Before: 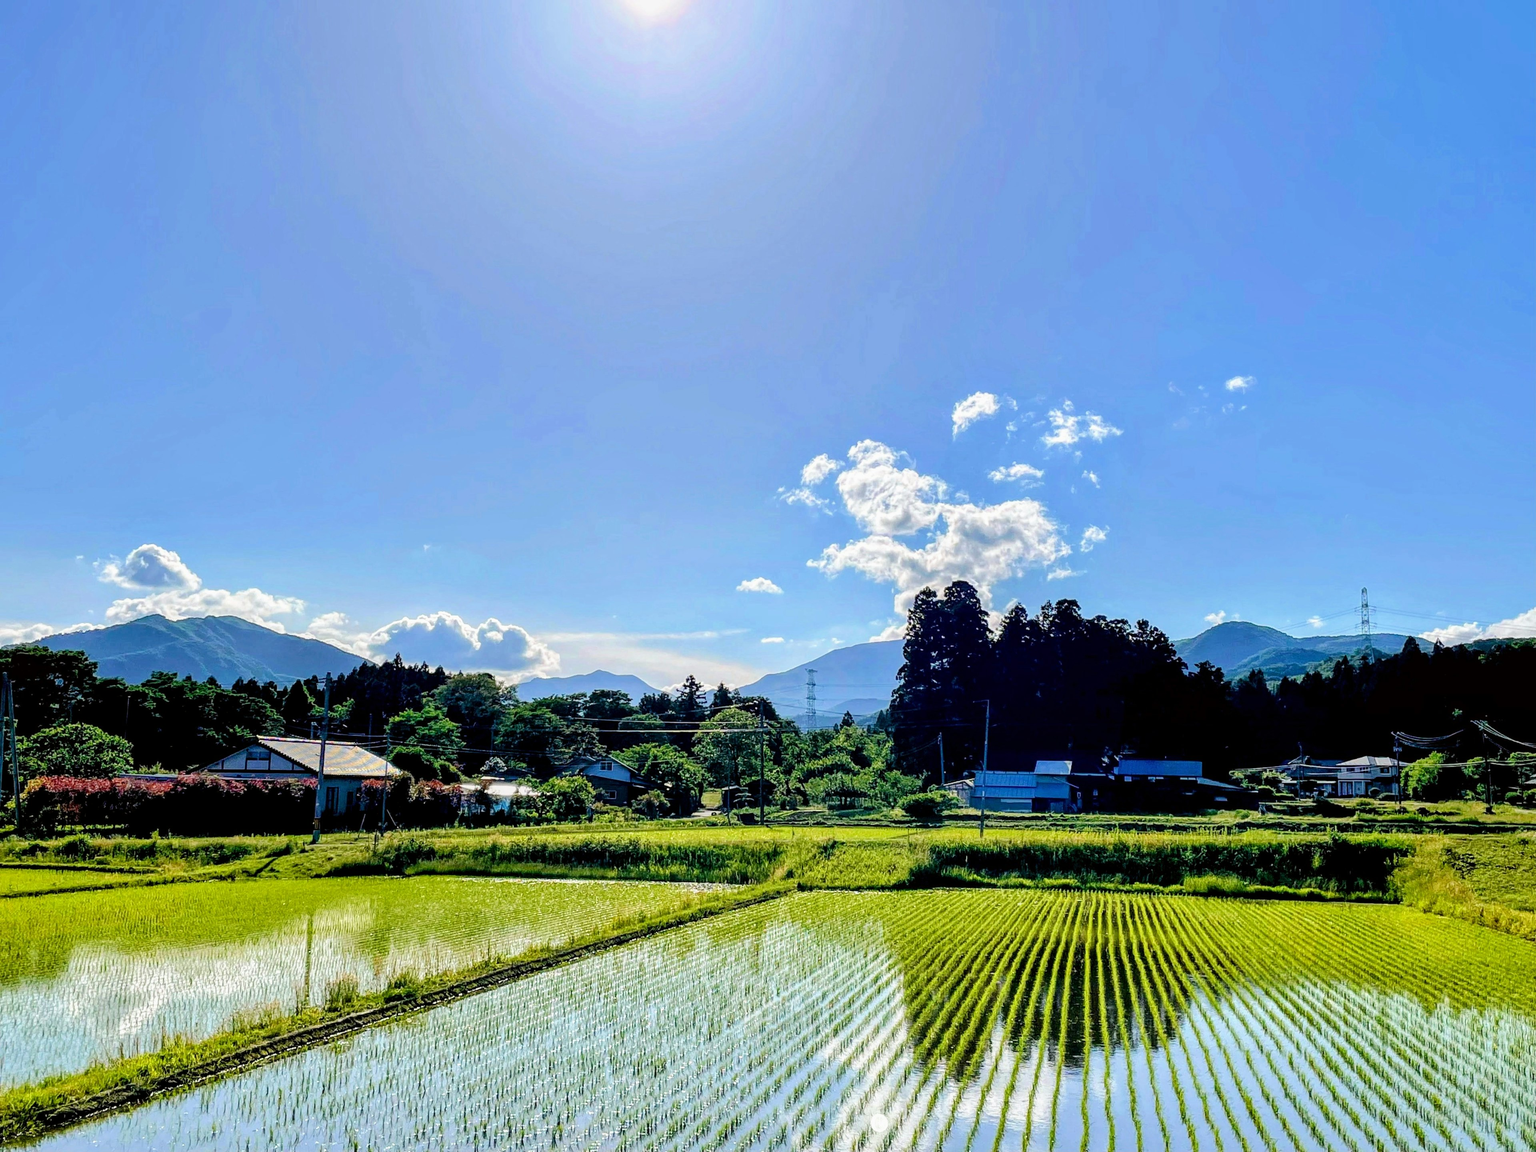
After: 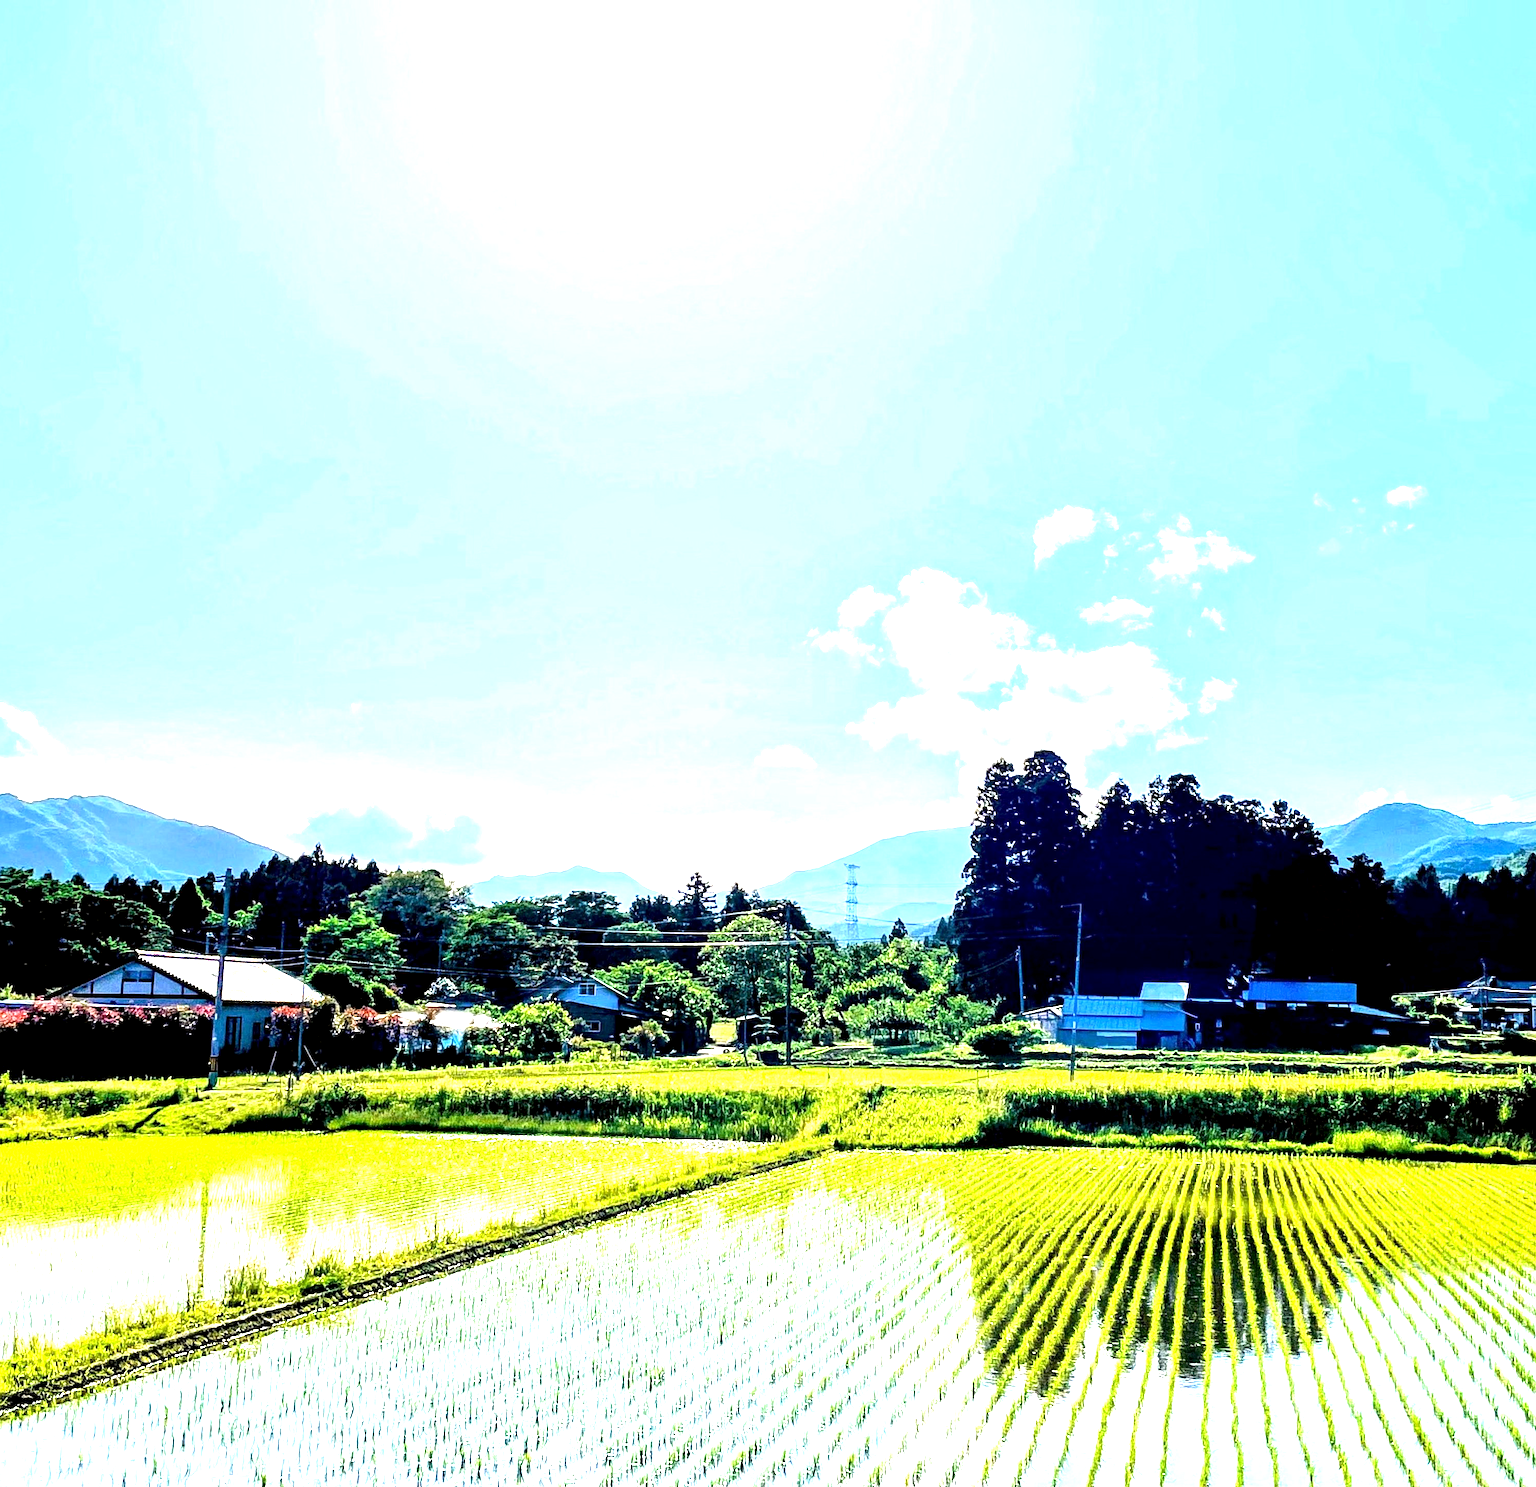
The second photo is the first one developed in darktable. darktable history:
exposure: black level correction 0.001, exposure 1.719 EV, compensate exposure bias true, compensate highlight preservation false
crop: left 9.88%, right 12.664%
